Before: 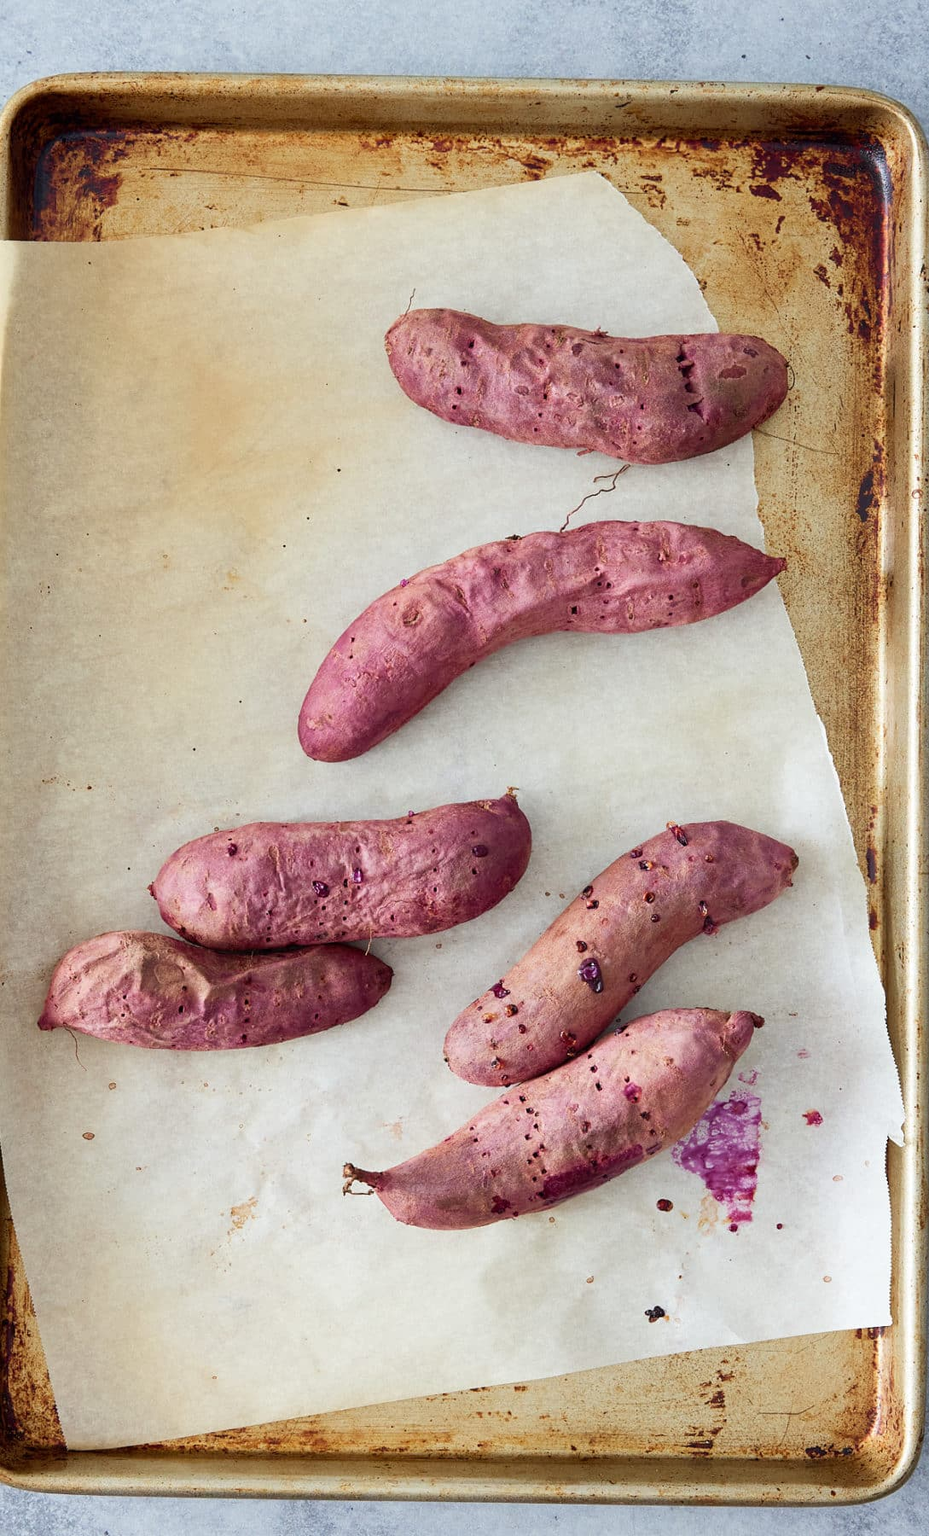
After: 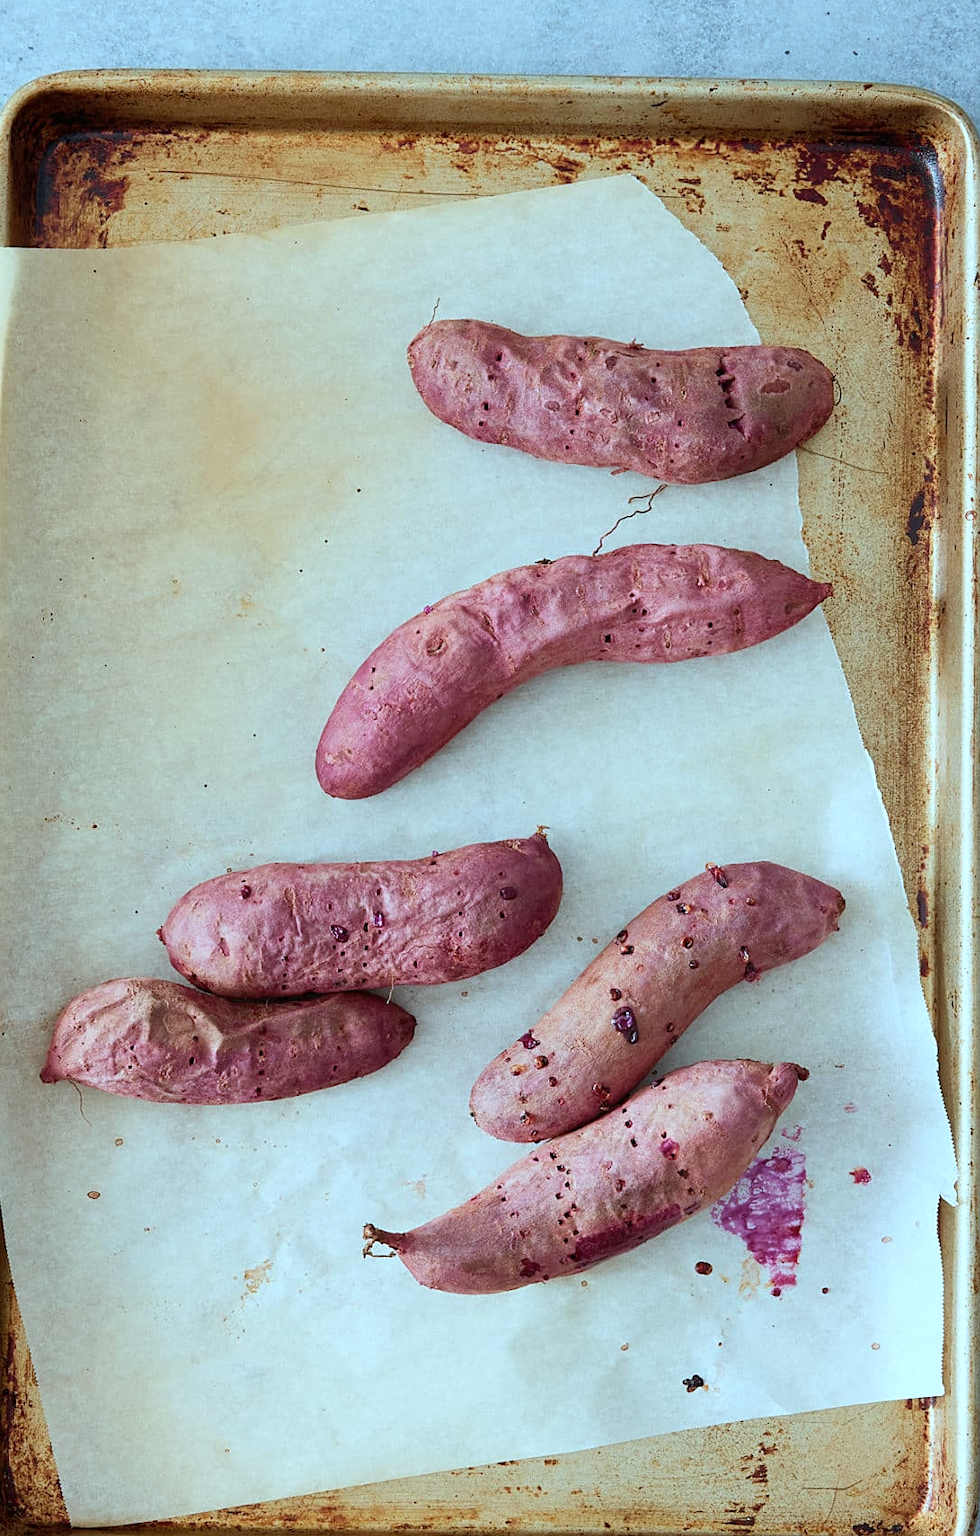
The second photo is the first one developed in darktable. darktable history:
color correction: highlights a* -11.71, highlights b* -15.58
sharpen: amount 0.2
color balance: mode lift, gamma, gain (sRGB), lift [1, 0.99, 1.01, 0.992], gamma [1, 1.037, 0.974, 0.963]
crop: top 0.448%, right 0.264%, bottom 5.045%
